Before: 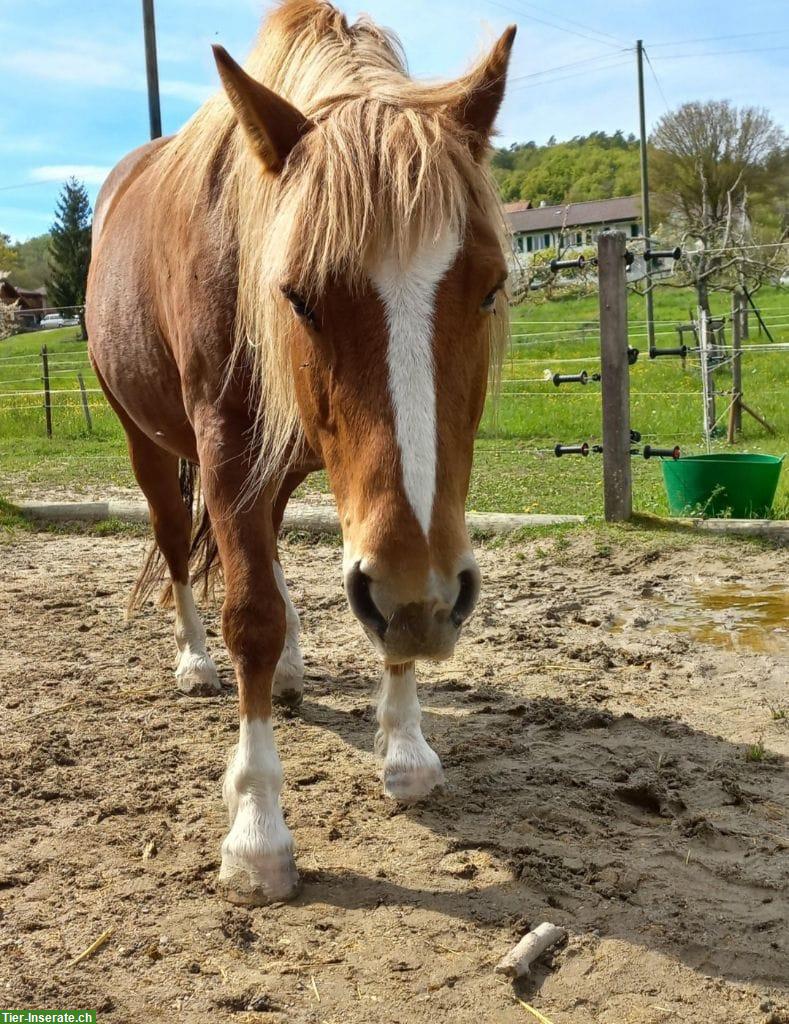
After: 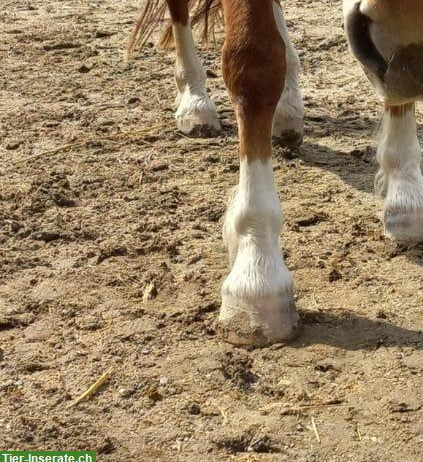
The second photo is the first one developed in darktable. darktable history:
crop and rotate: top 54.684%, right 46.349%, bottom 0.17%
